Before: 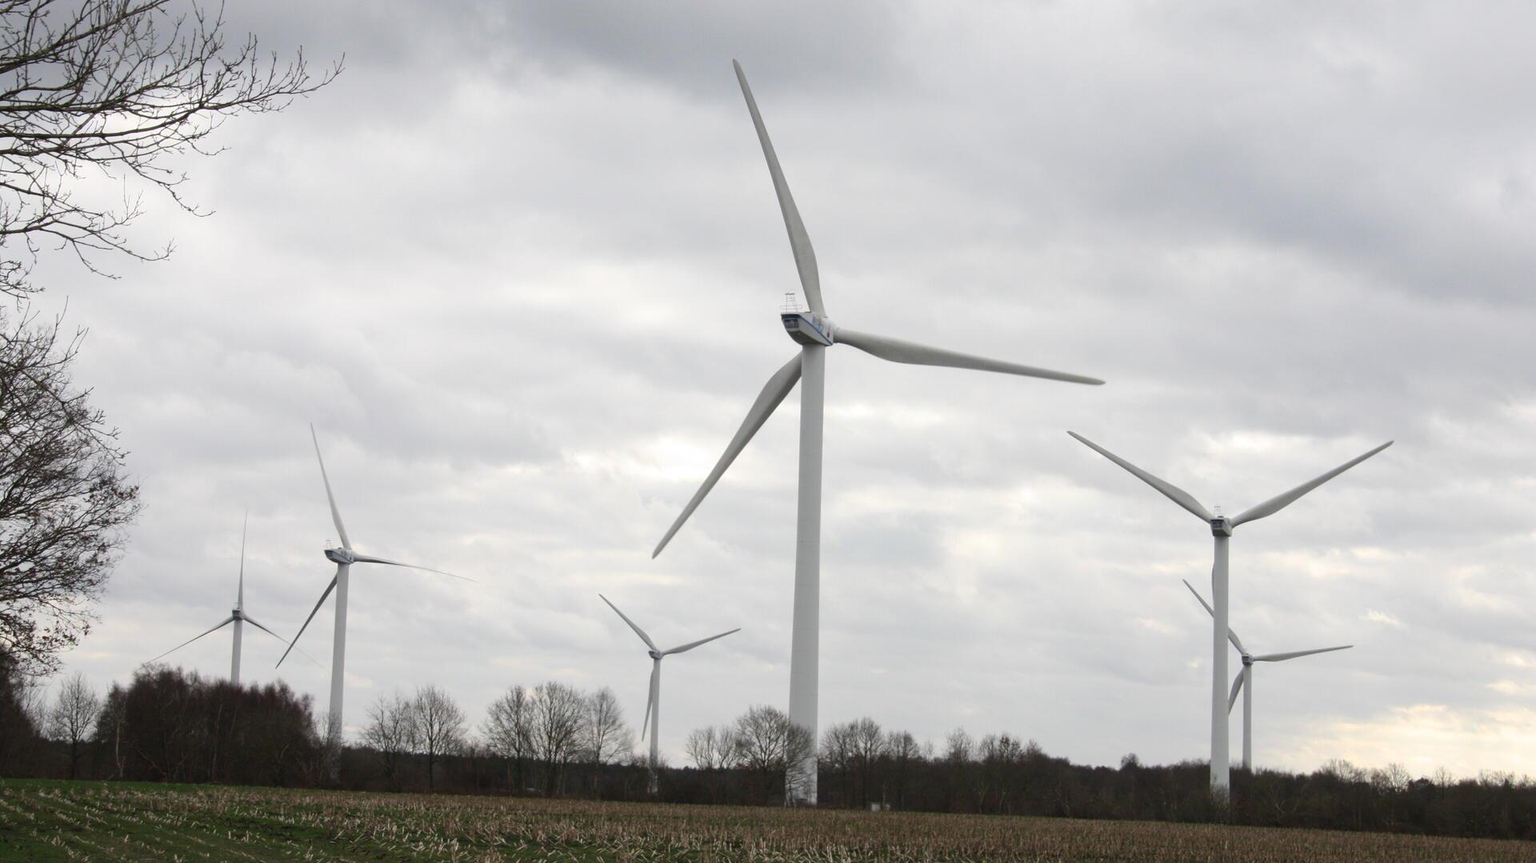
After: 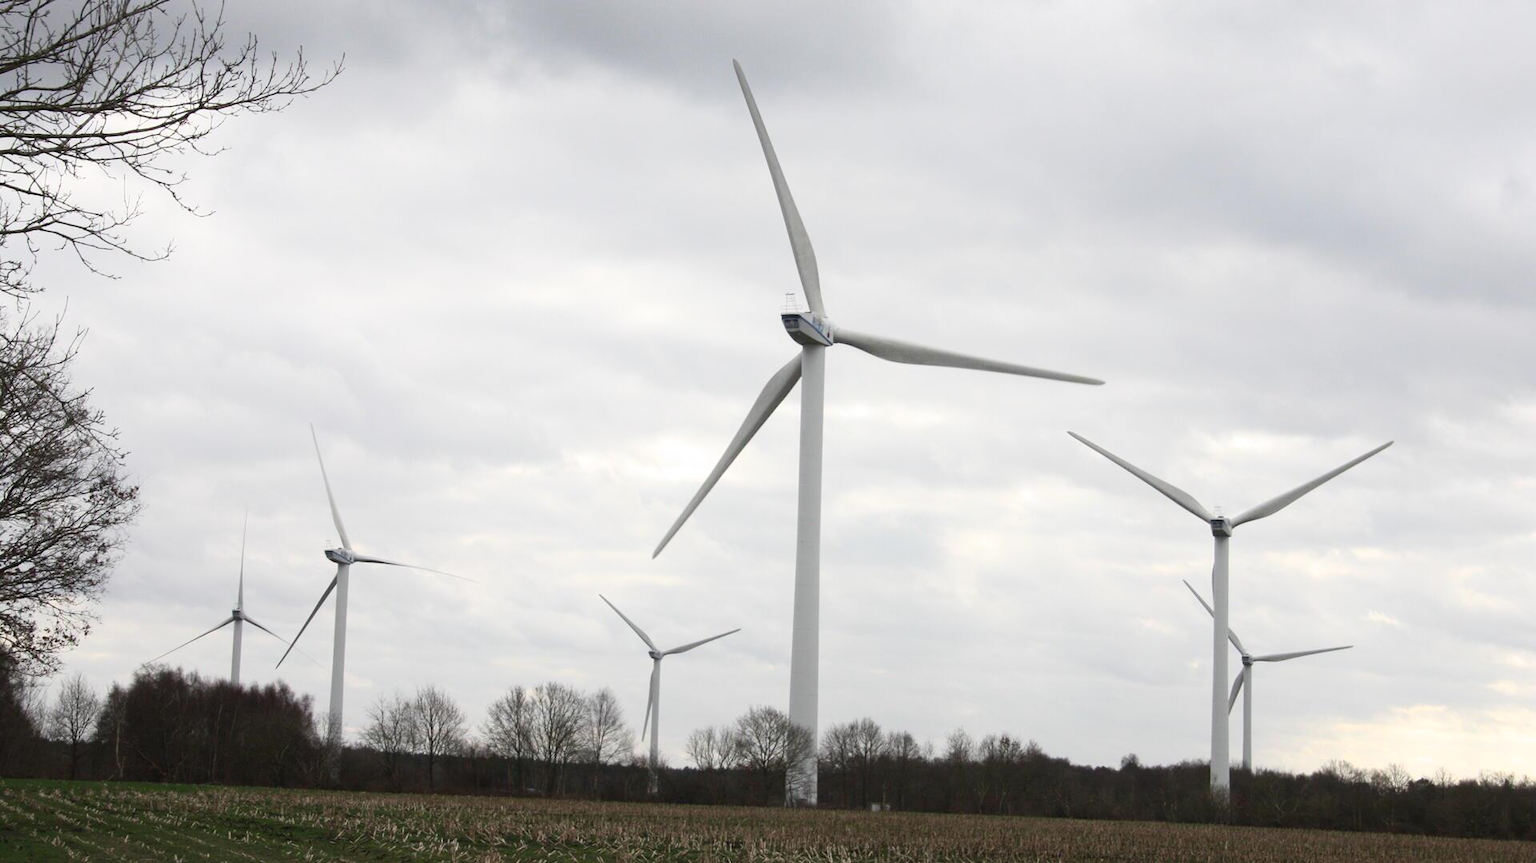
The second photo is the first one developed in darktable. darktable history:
shadows and highlights: shadows 0.17, highlights 38.87
